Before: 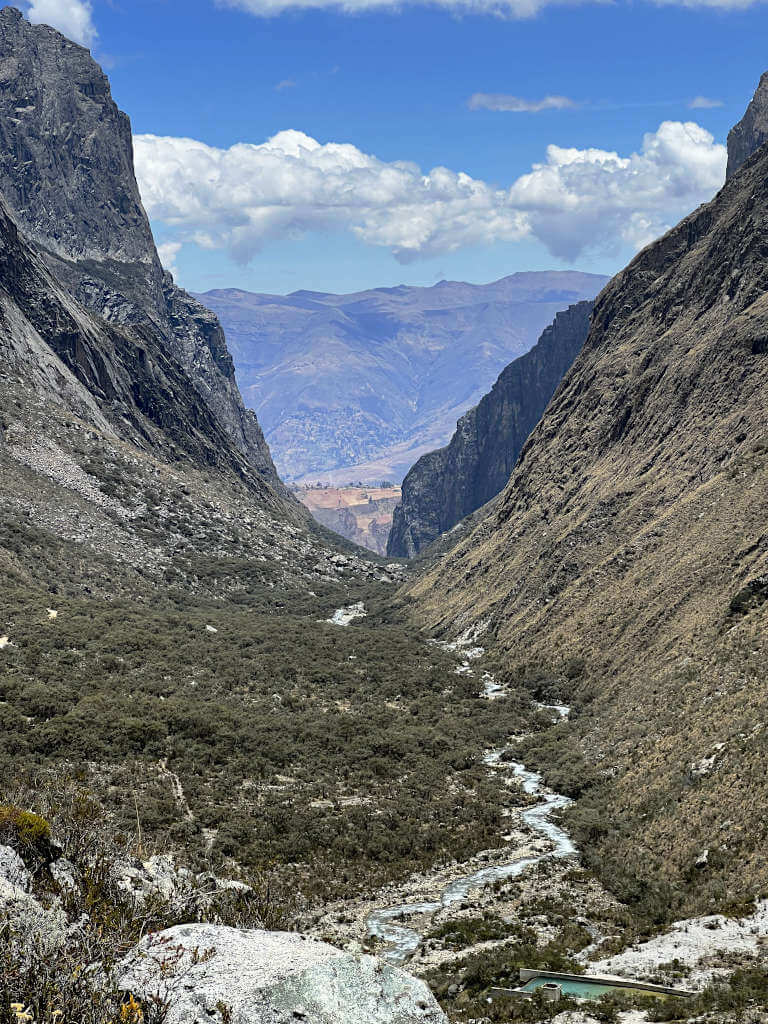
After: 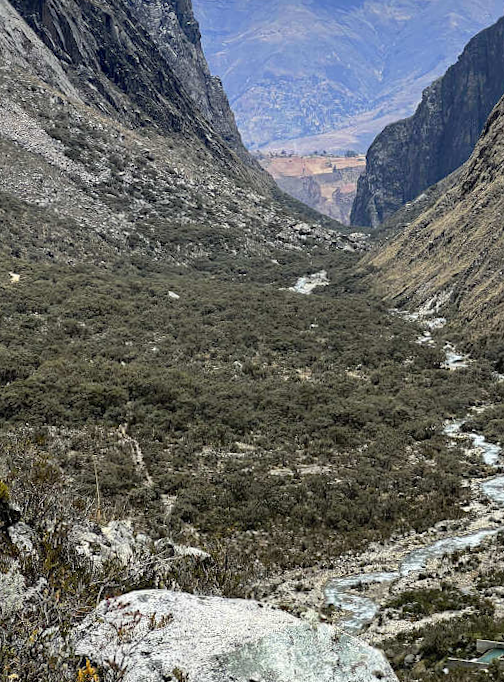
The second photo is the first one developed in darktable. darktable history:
tone equalizer: edges refinement/feathering 500, mask exposure compensation -1.57 EV, preserve details no
crop and rotate: angle -0.893°, left 3.815%, top 31.969%, right 29.084%
